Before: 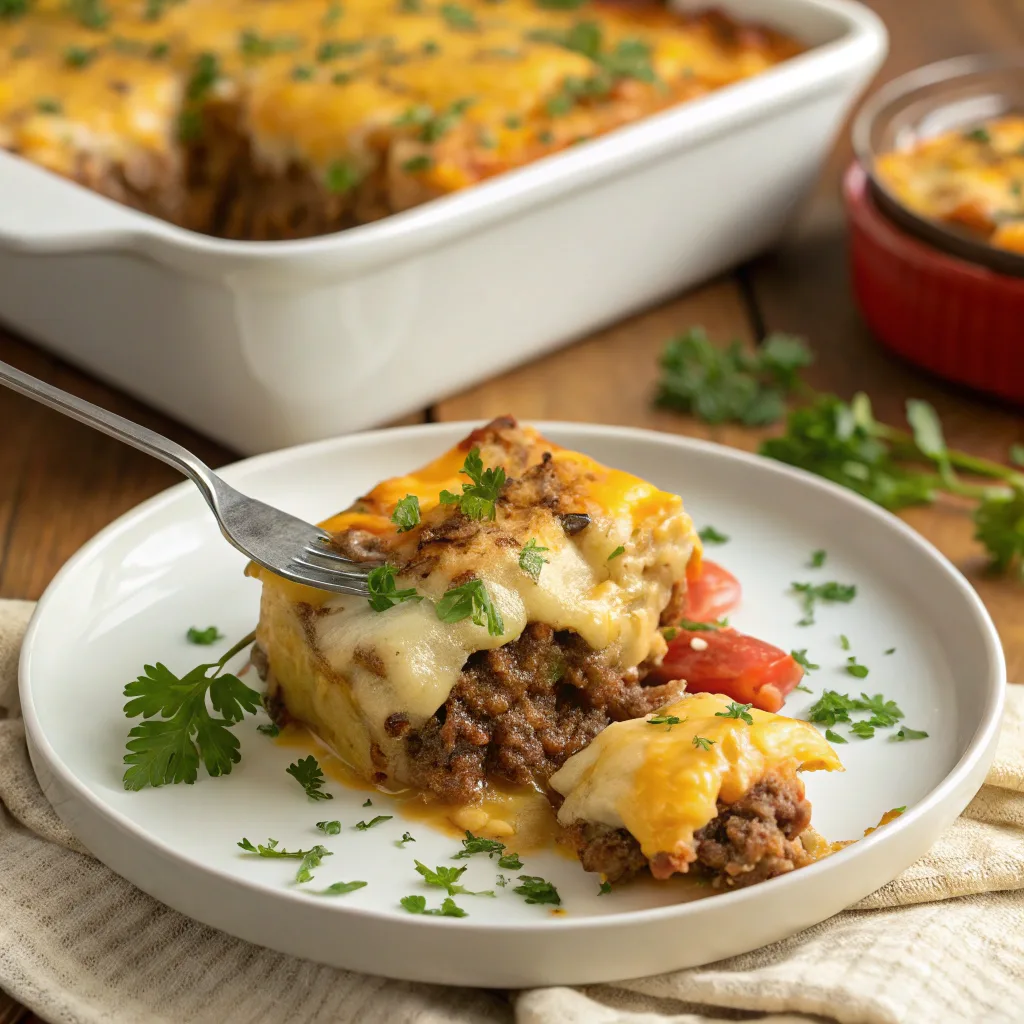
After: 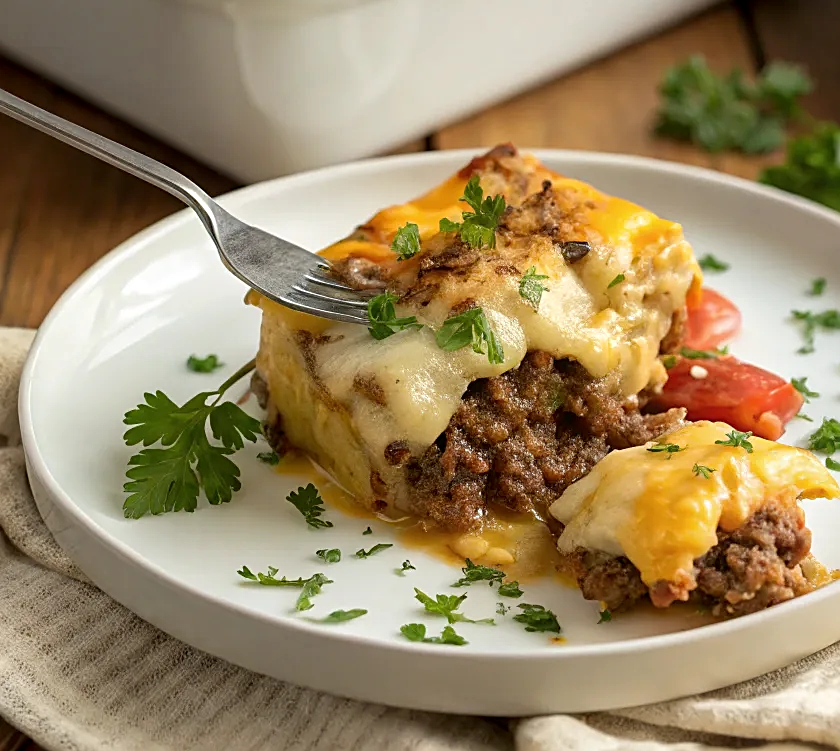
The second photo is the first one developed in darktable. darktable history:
local contrast: highlights 100%, shadows 102%, detail 120%, midtone range 0.2
sharpen: amount 0.492
crop: top 26.585%, right 17.958%
